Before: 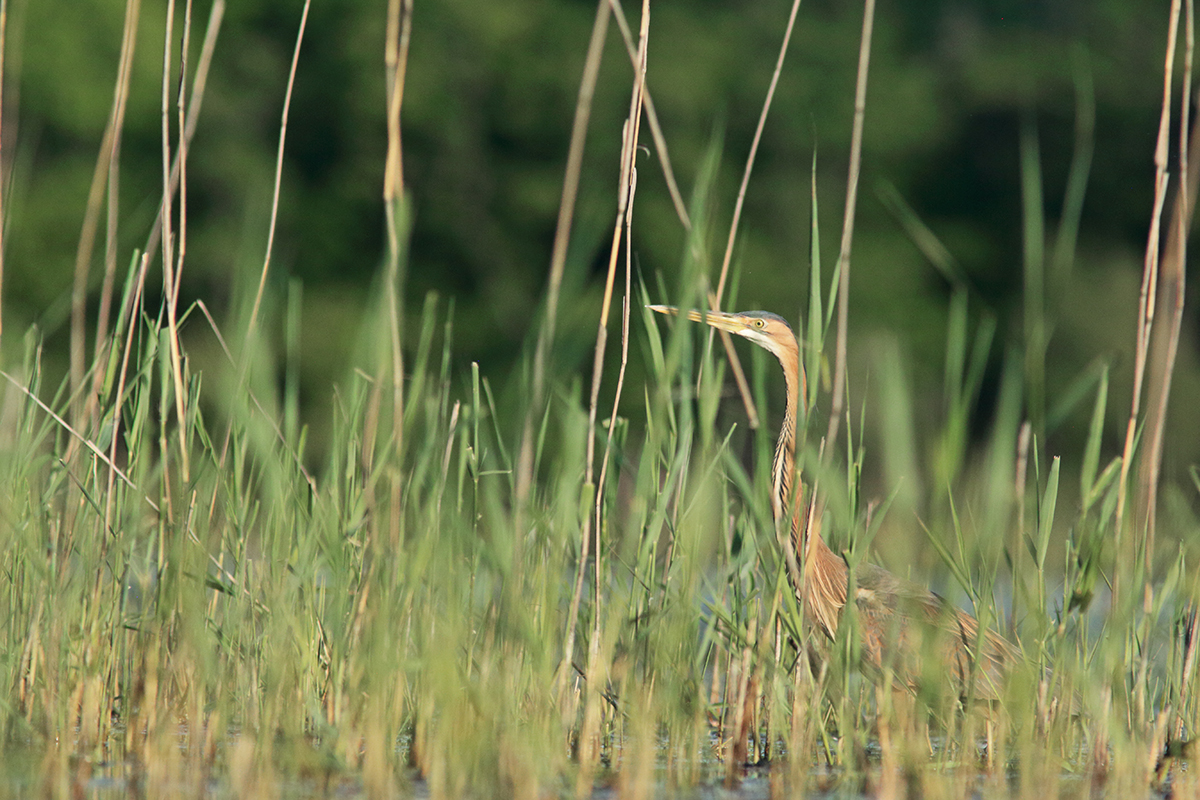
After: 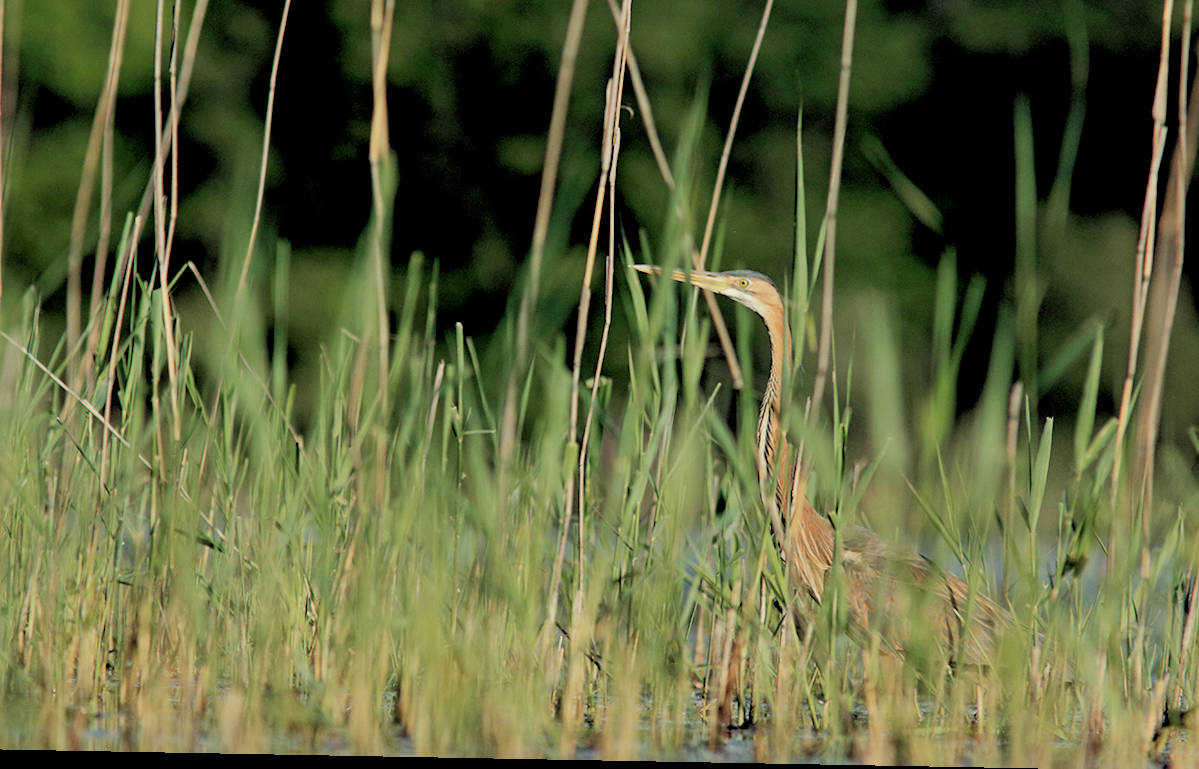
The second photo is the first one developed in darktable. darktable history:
rgb levels: levels [[0.034, 0.472, 0.904], [0, 0.5, 1], [0, 0.5, 1]]
crop and rotate: top 6.25%
rotate and perspective: lens shift (horizontal) -0.055, automatic cropping off
filmic rgb: black relative exposure -16 EV, threshold -0.33 EV, transition 3.19 EV, structure ↔ texture 100%, target black luminance 0%, hardness 7.57, latitude 72.96%, contrast 0.908, highlights saturation mix 10%, shadows ↔ highlights balance -0.38%, add noise in highlights 0, preserve chrominance no, color science v4 (2020), iterations of high-quality reconstruction 10, enable highlight reconstruction true
